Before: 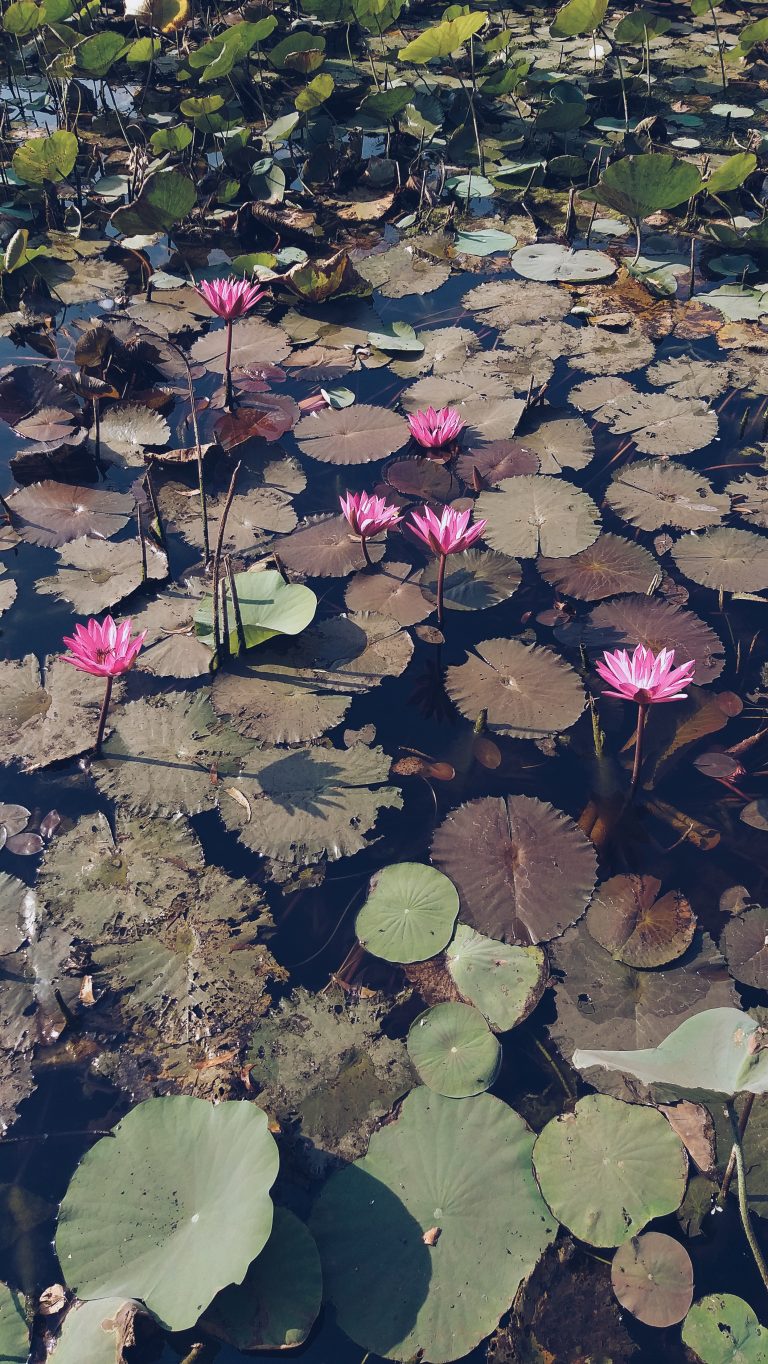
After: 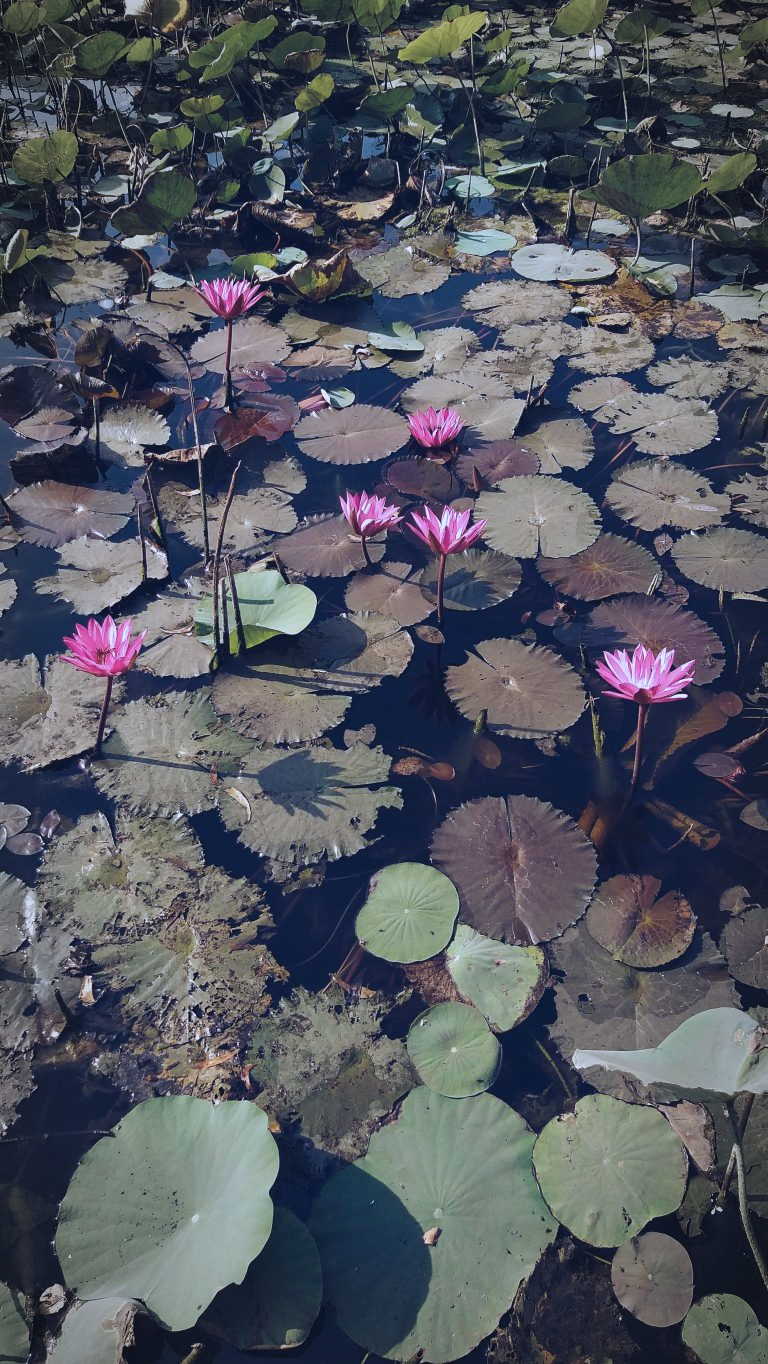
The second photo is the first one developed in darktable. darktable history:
vignetting: automatic ratio true
white balance: red 0.931, blue 1.11
